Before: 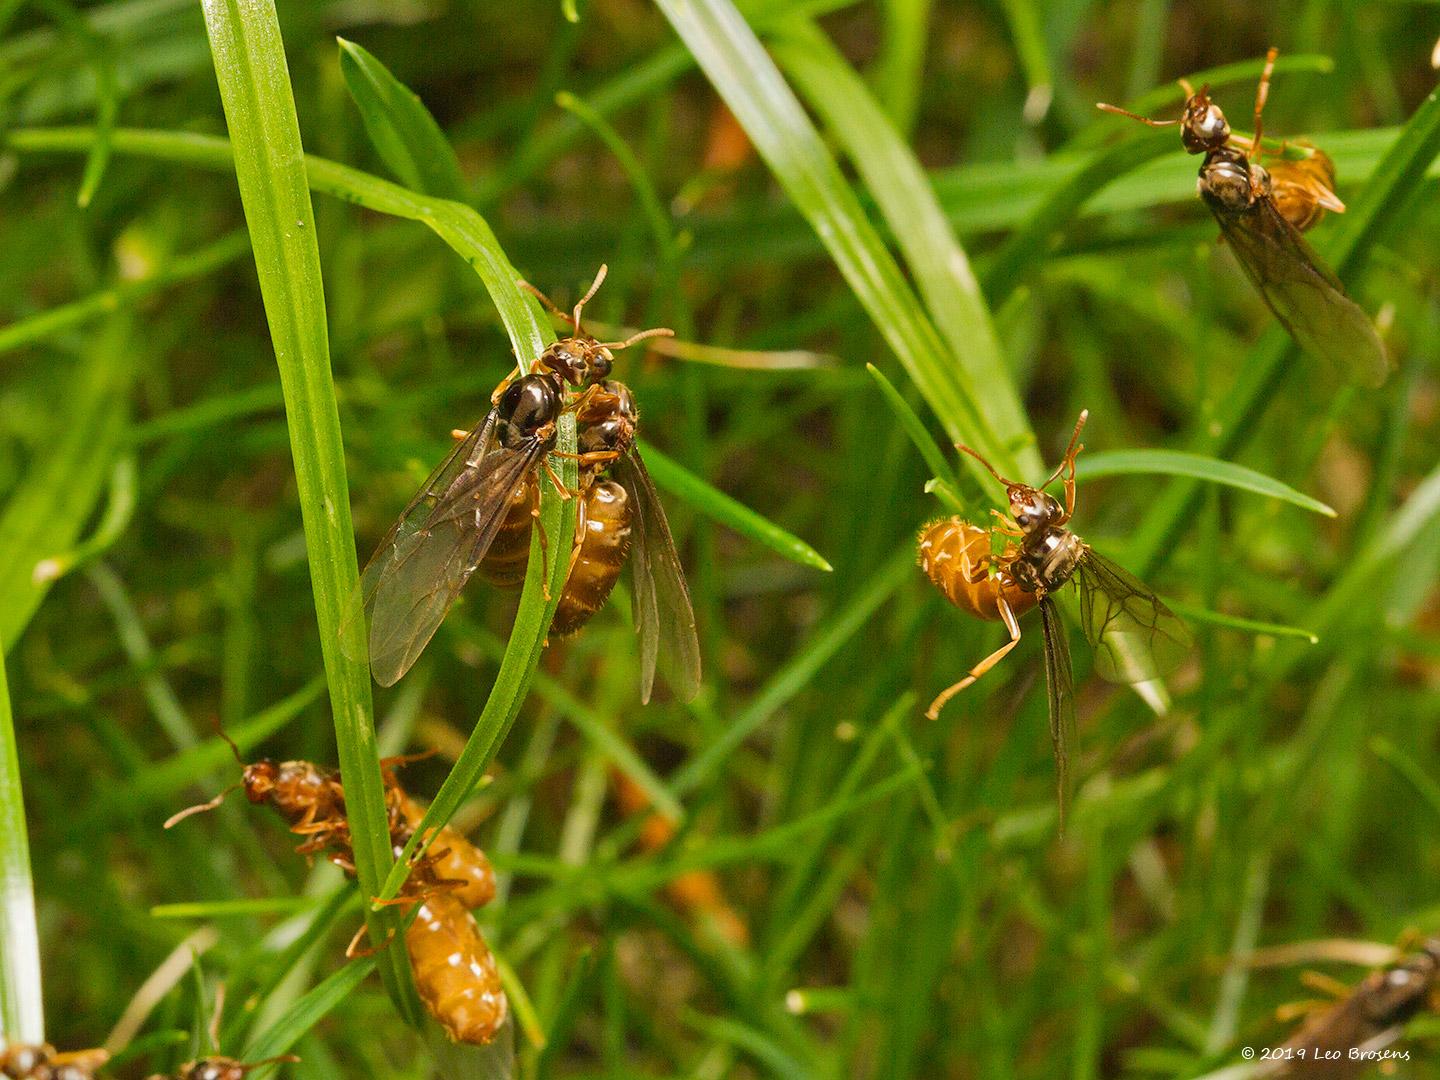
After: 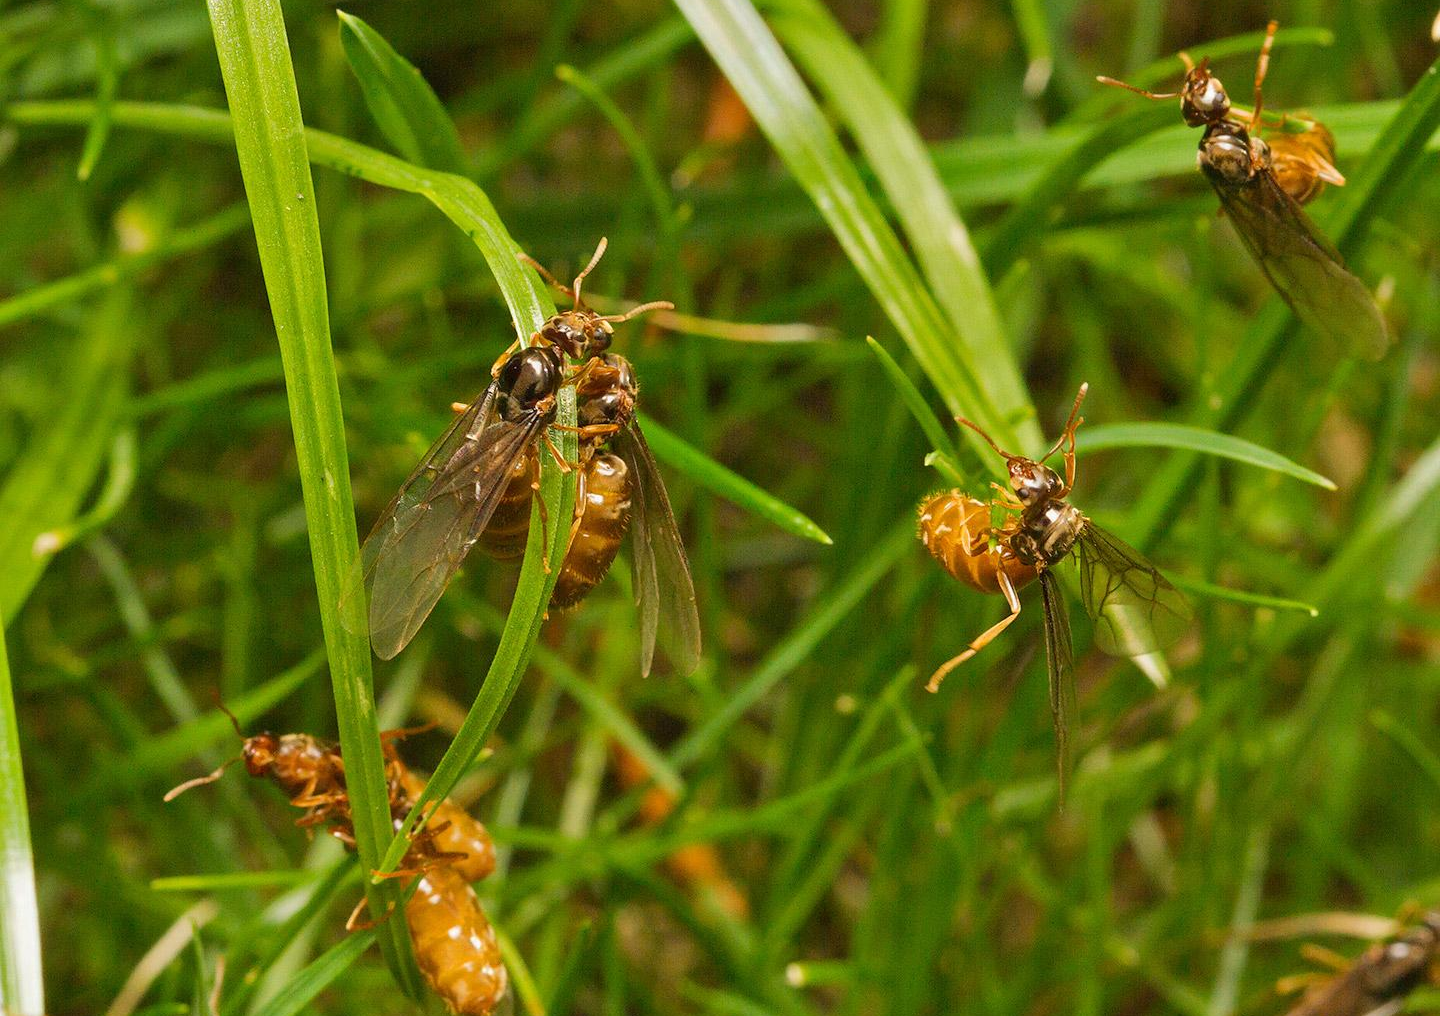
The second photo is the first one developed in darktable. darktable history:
crop and rotate: top 2.639%, bottom 3.267%
